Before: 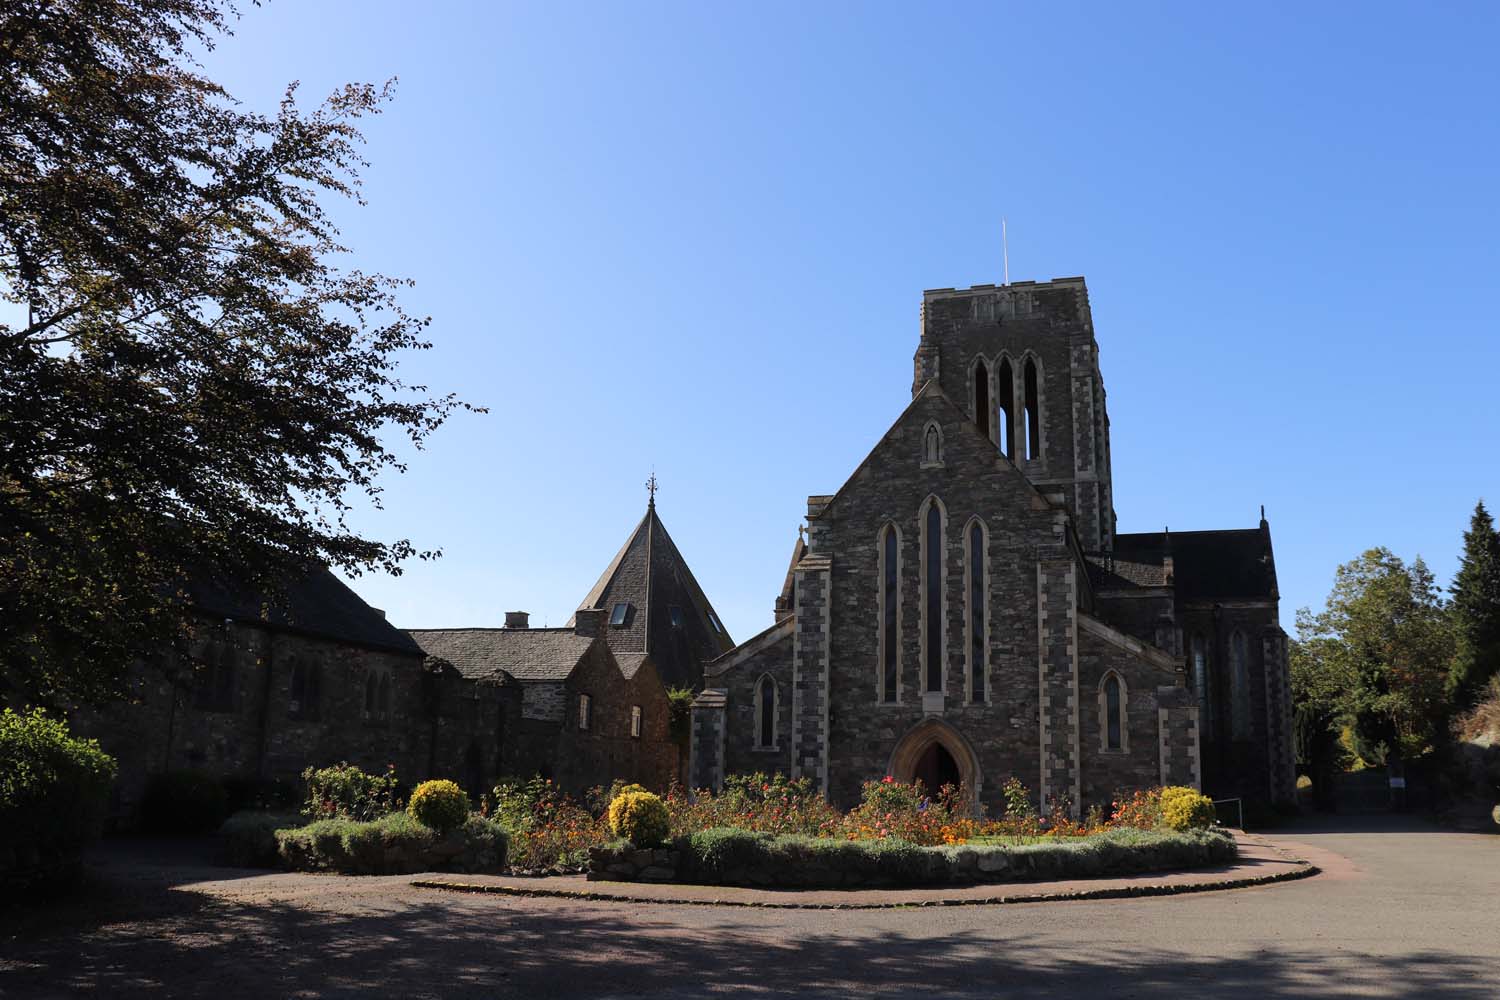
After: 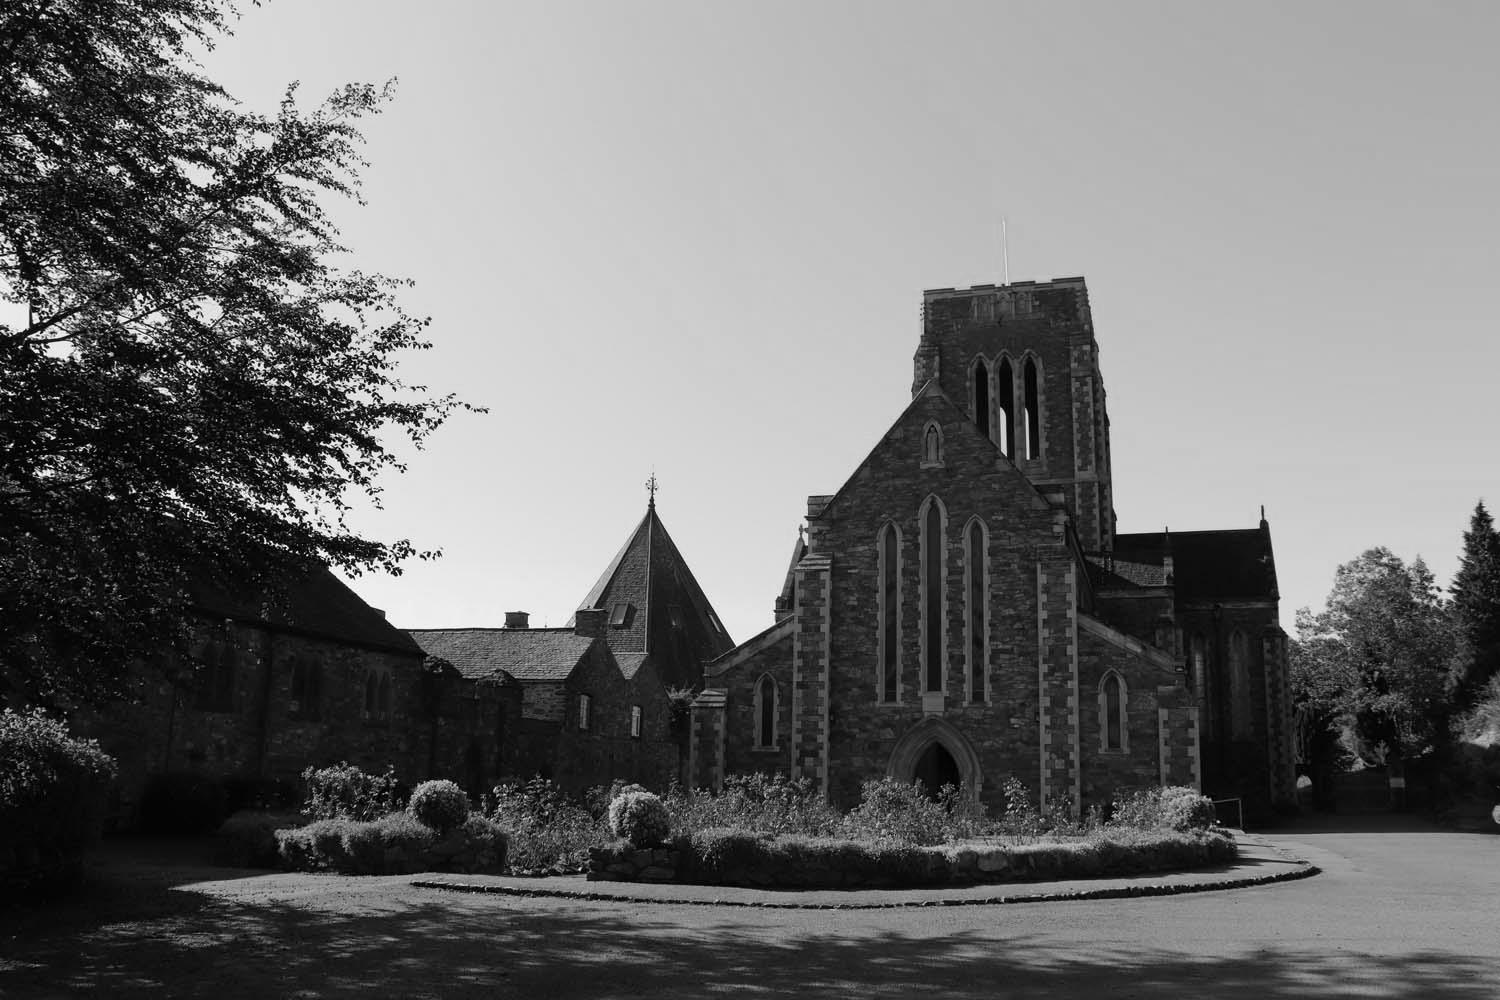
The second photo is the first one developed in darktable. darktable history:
color calibration: output gray [0.267, 0.423, 0.261, 0], illuminant custom, x 0.364, y 0.385, temperature 4520.02 K
